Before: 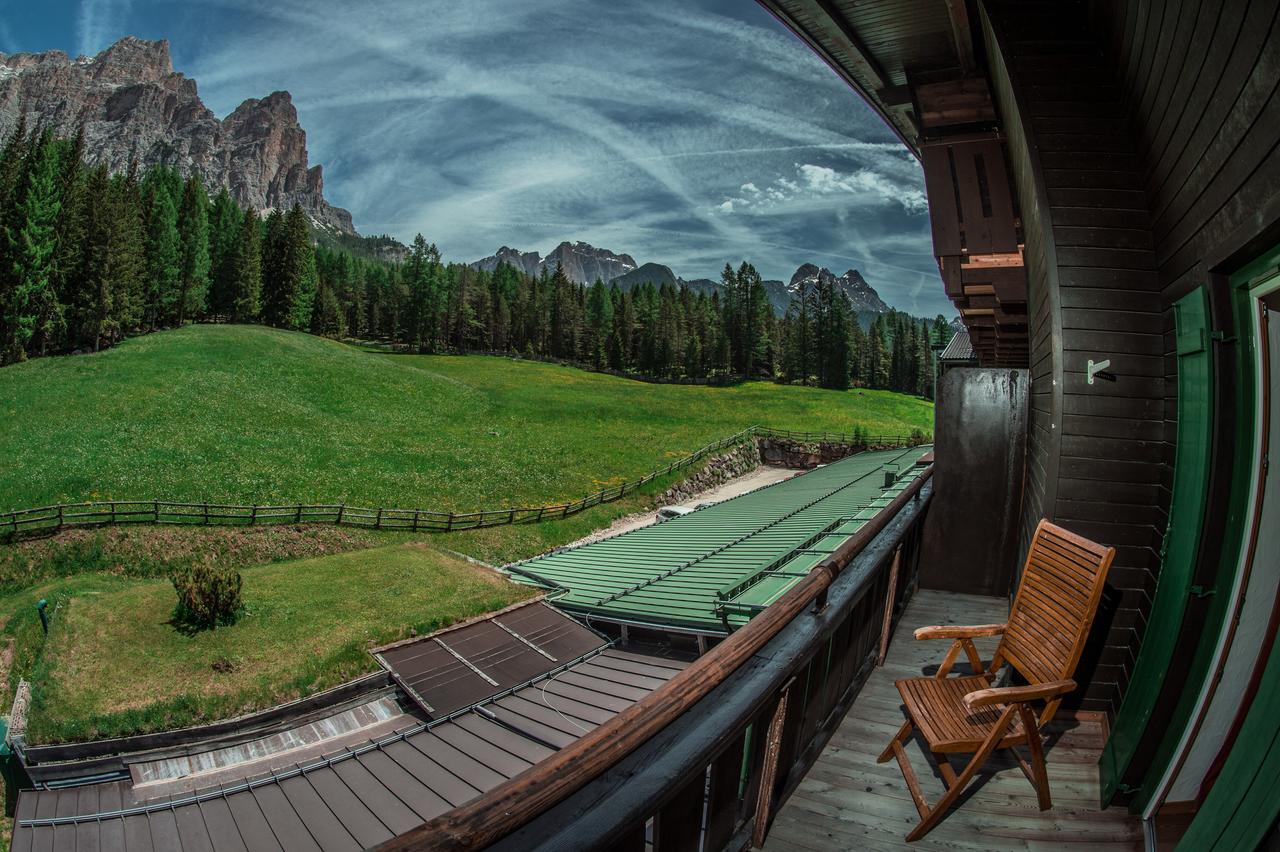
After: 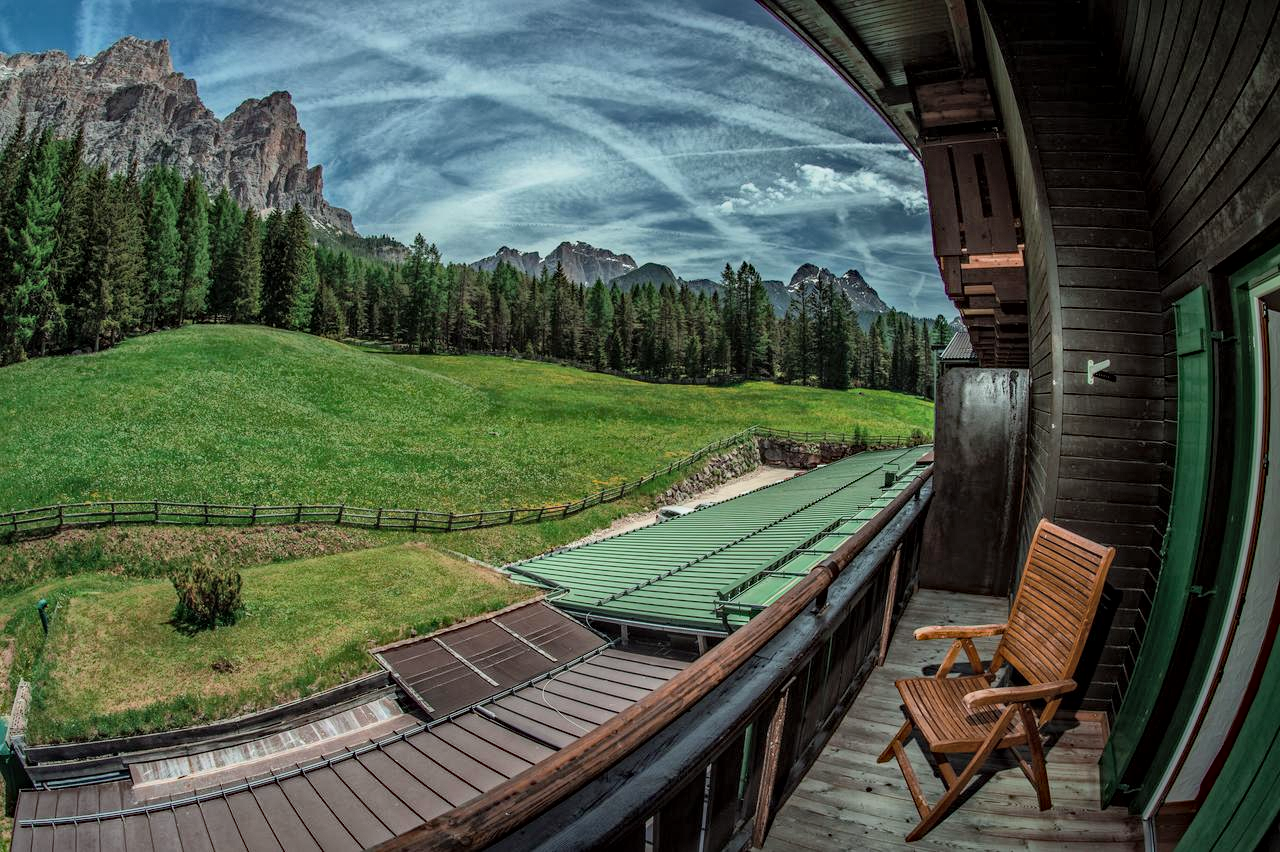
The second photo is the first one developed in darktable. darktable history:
haze removal: strength 0.29, distance 0.25, compatibility mode true, adaptive false
global tonemap: drago (1, 100), detail 1
